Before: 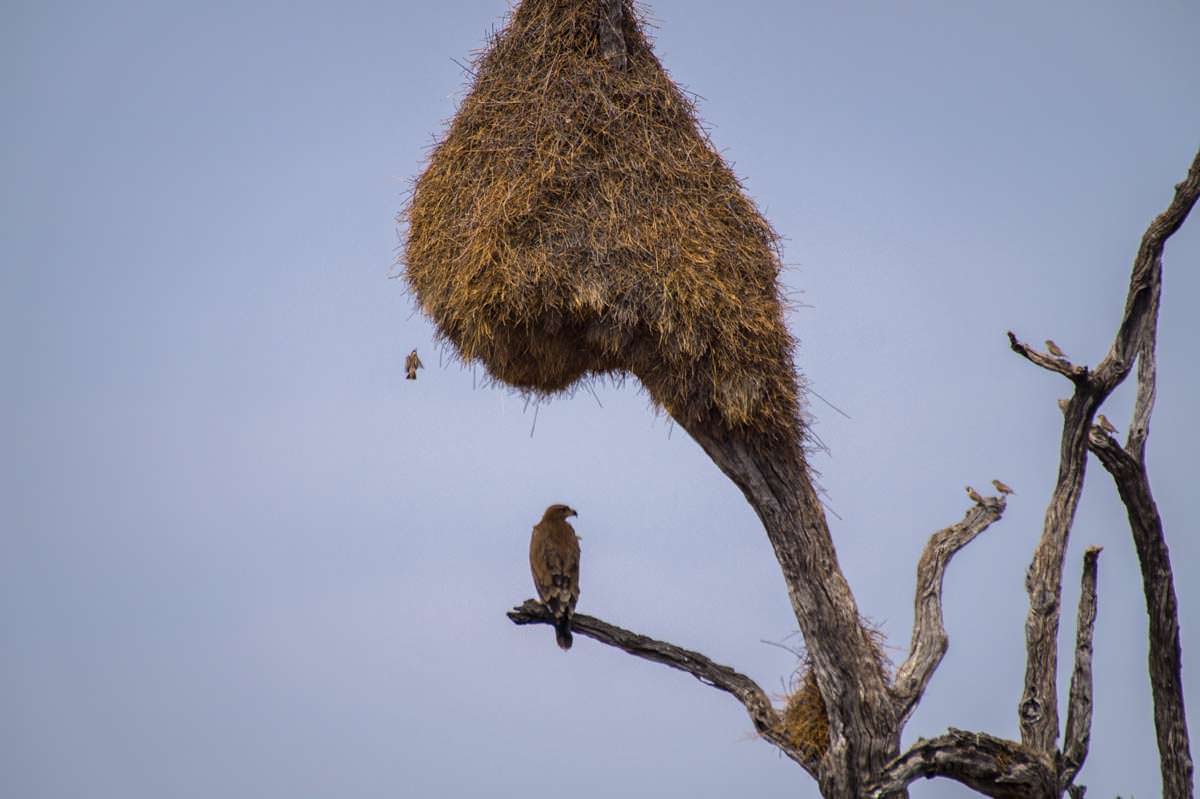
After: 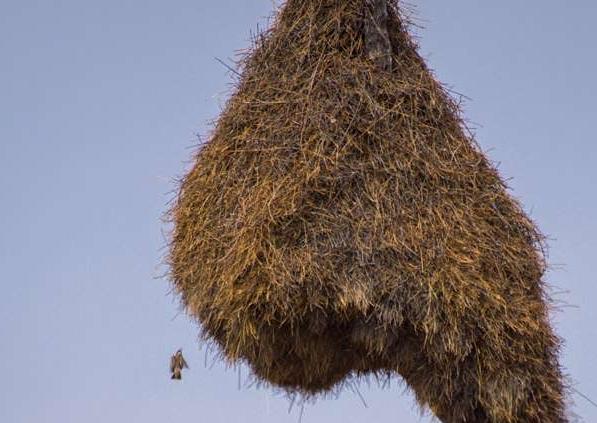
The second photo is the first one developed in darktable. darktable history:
tone equalizer: edges refinement/feathering 500, mask exposure compensation -1.57 EV, preserve details no
crop: left 19.654%, right 30.553%, bottom 46.982%
